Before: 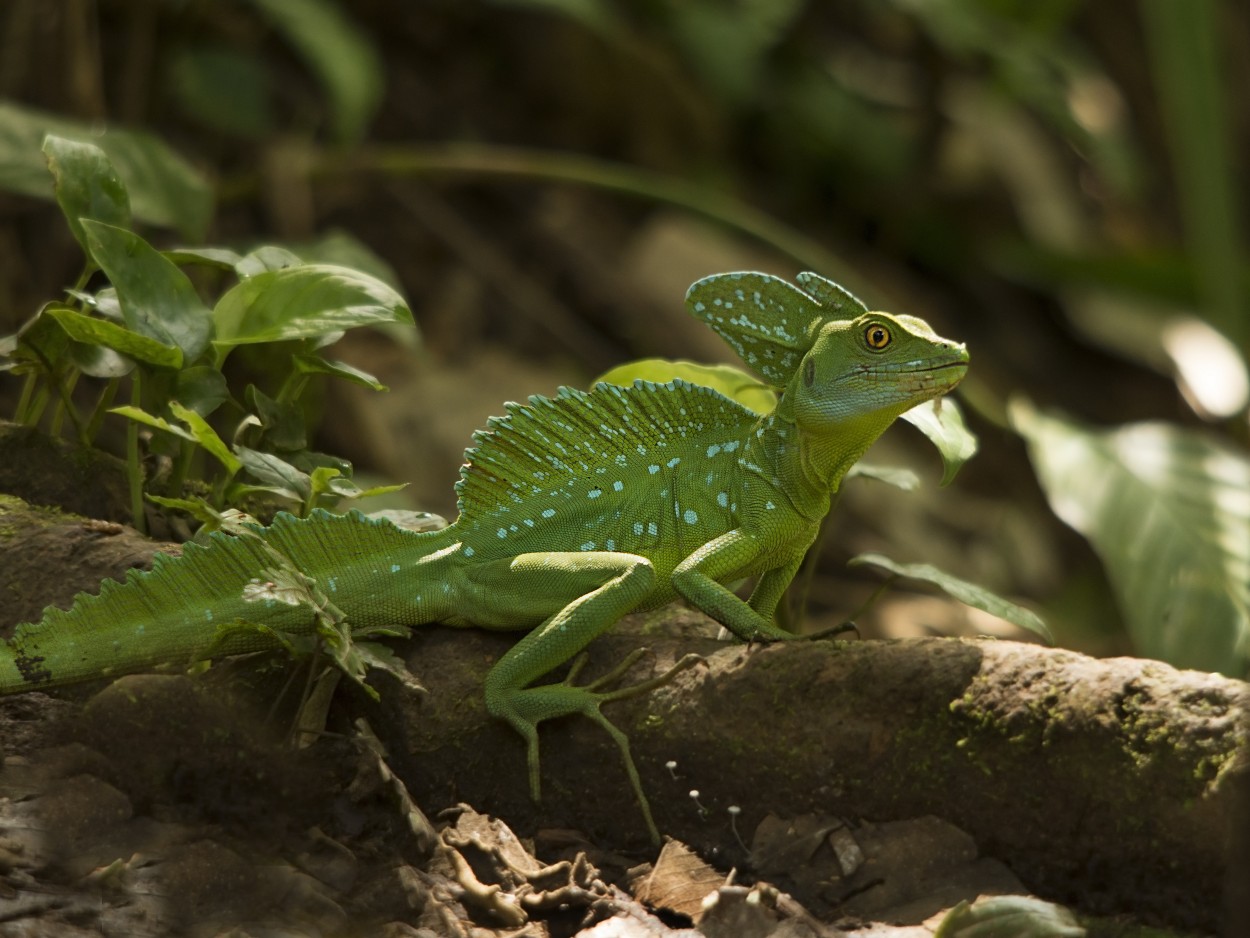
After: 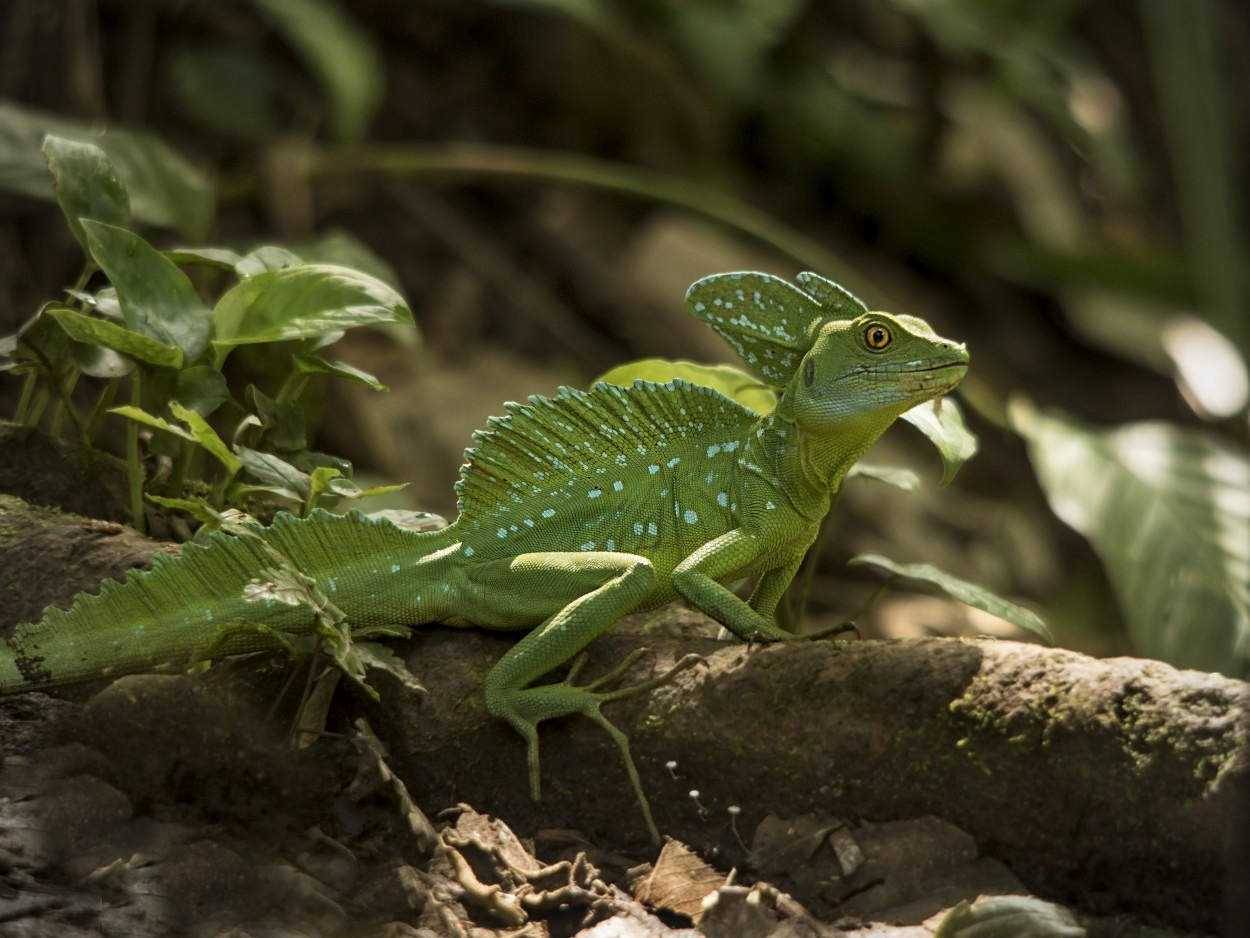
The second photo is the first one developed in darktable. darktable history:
contrast brightness saturation: saturation -0.059
vignetting: fall-off radius 61.07%
local contrast: on, module defaults
